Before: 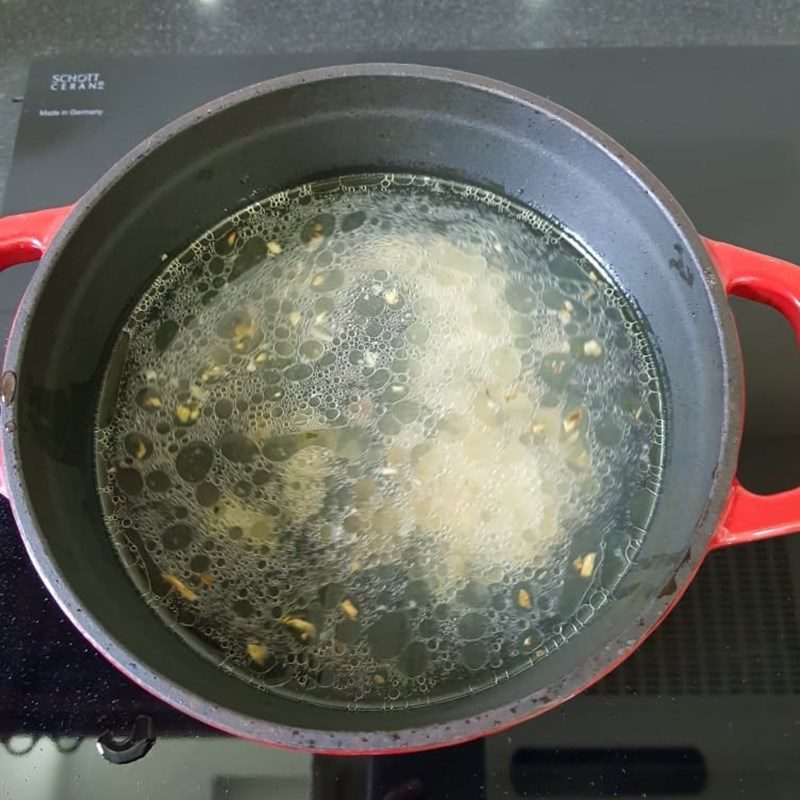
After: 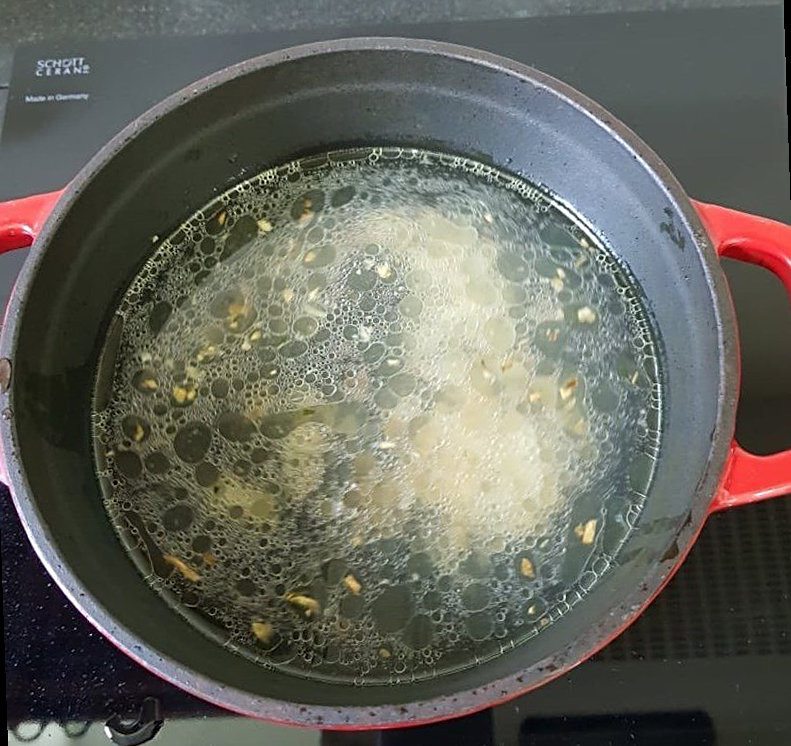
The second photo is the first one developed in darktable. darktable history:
sharpen: on, module defaults
rotate and perspective: rotation -2°, crop left 0.022, crop right 0.978, crop top 0.049, crop bottom 0.951
